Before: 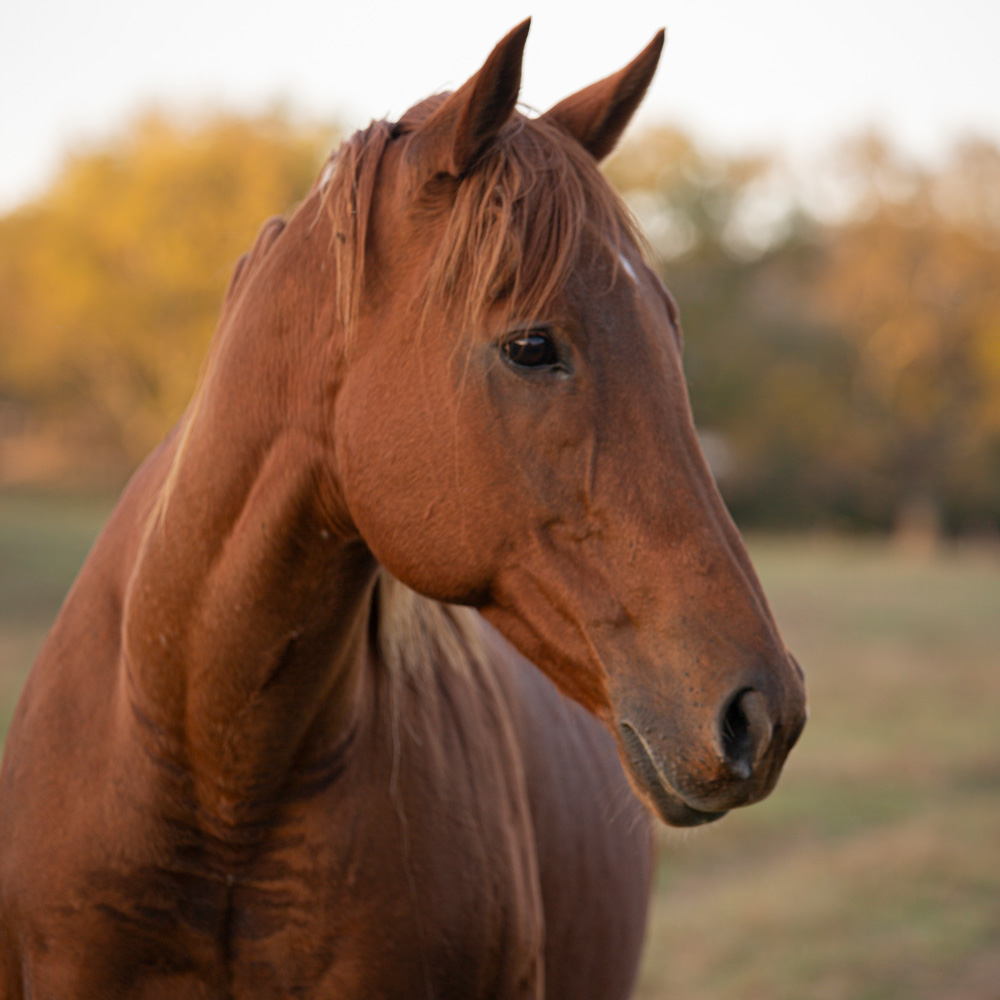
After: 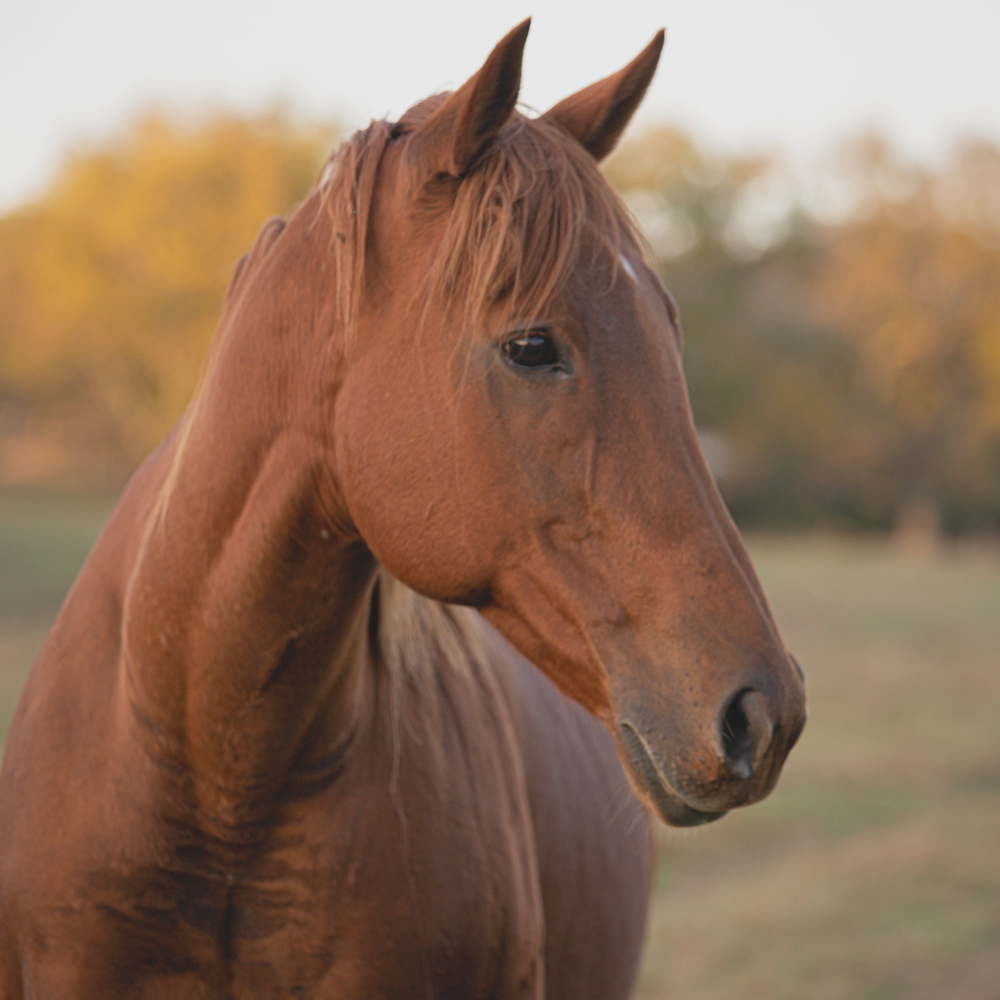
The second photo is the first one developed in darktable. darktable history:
contrast brightness saturation: contrast -0.154, brightness 0.048, saturation -0.12
